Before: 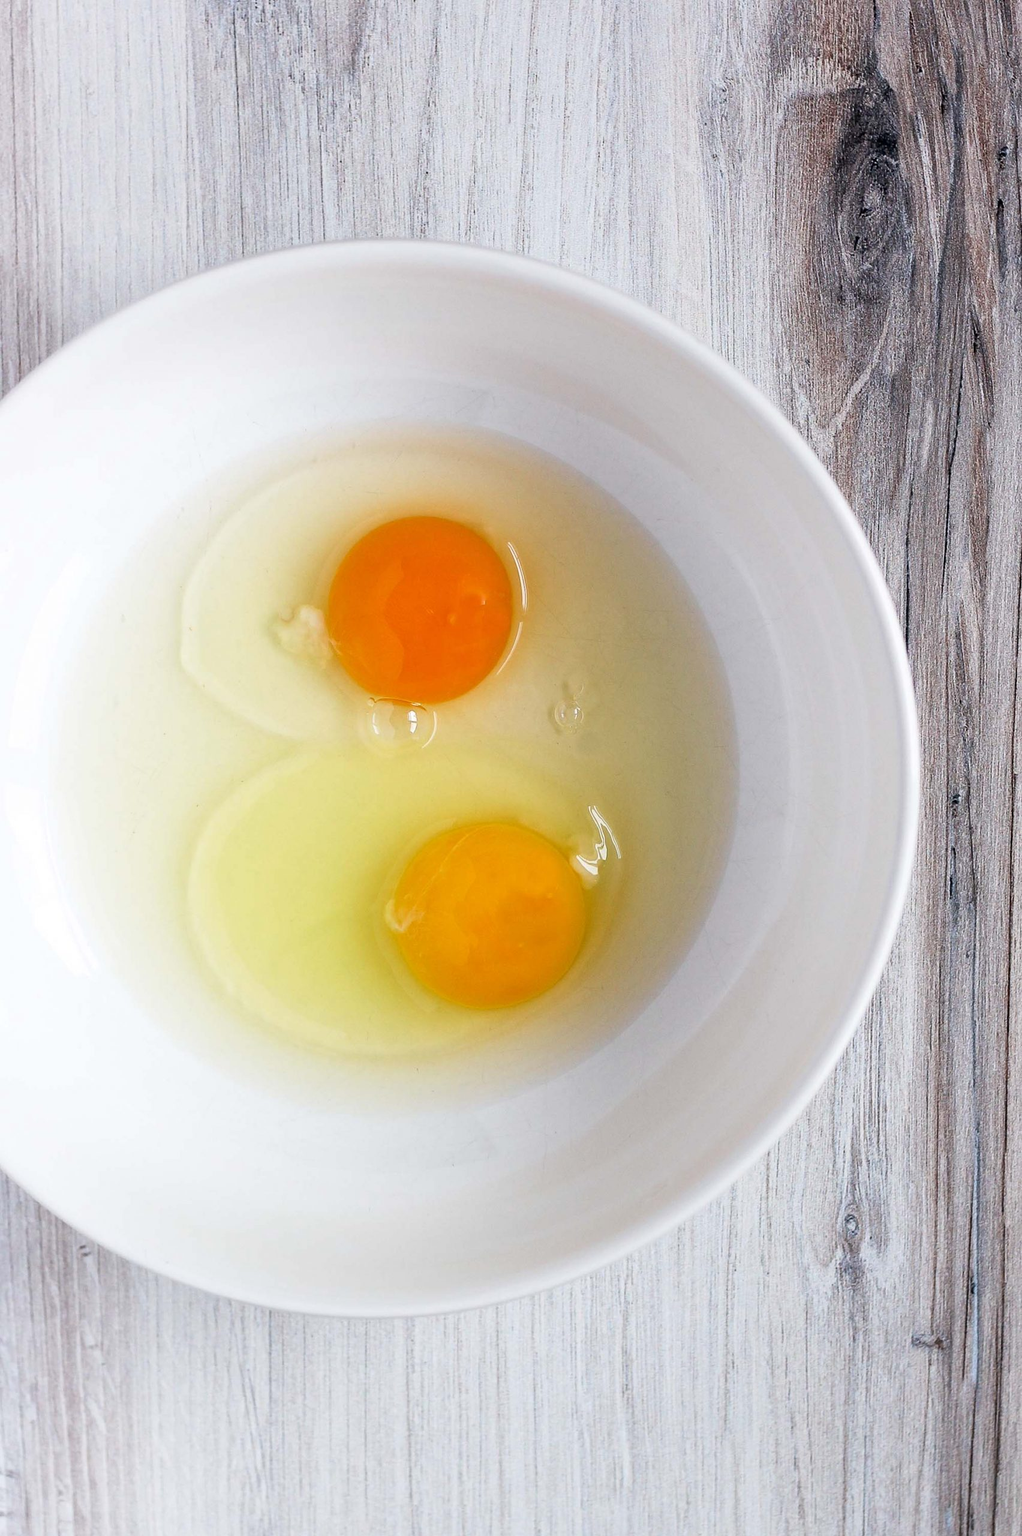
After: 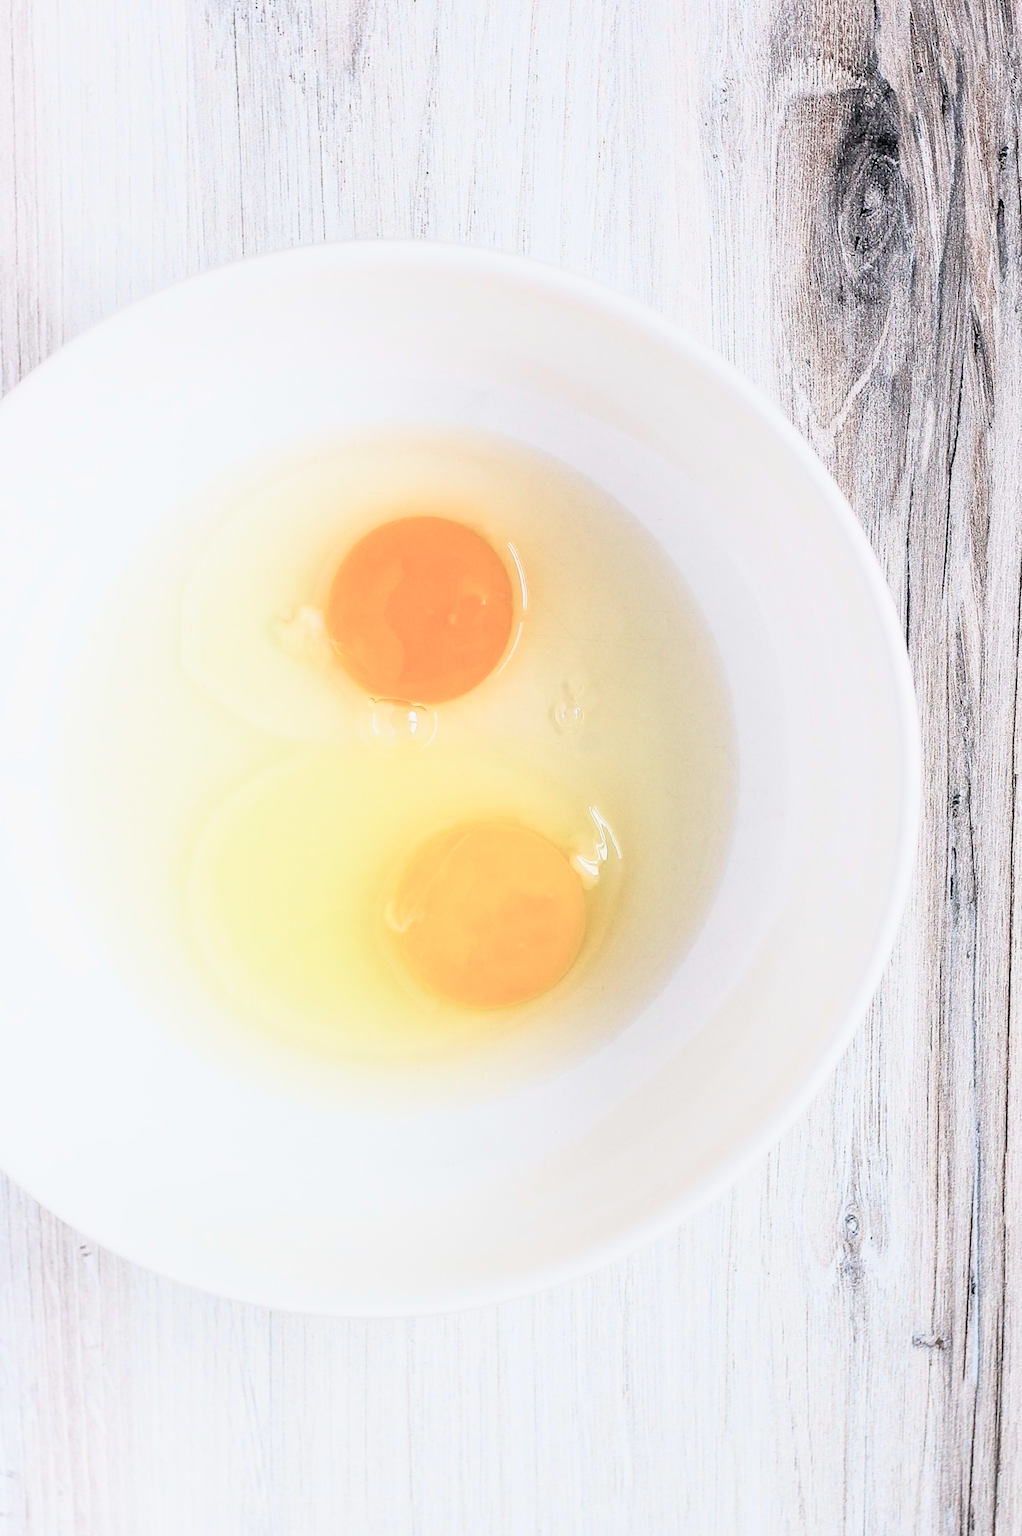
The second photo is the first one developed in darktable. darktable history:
filmic rgb: middle gray luminance 18.42%, black relative exposure -10.5 EV, white relative exposure 3.4 EV, threshold 6 EV, target black luminance 0%, hardness 6.03, latitude 99%, contrast 0.847, shadows ↔ highlights balance 0.505%, add noise in highlights 0, preserve chrominance max RGB, color science v3 (2019), use custom middle-gray values true, iterations of high-quality reconstruction 0, contrast in highlights soft, enable highlight reconstruction true
contrast brightness saturation: contrast 0.43, brightness 0.56, saturation -0.19
